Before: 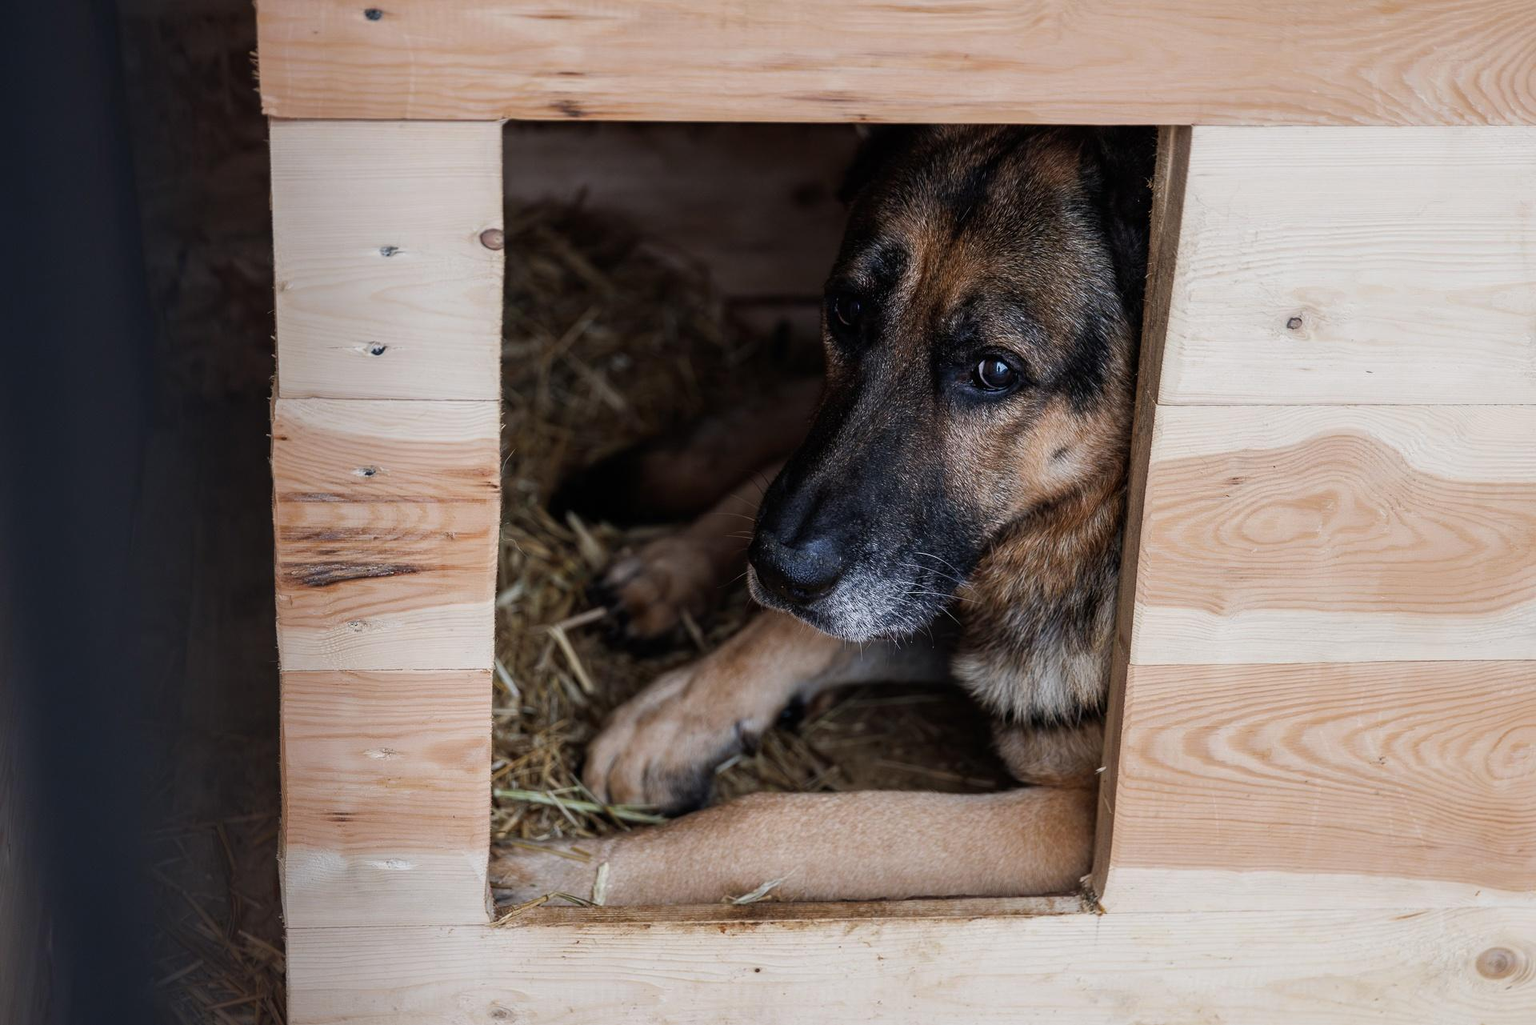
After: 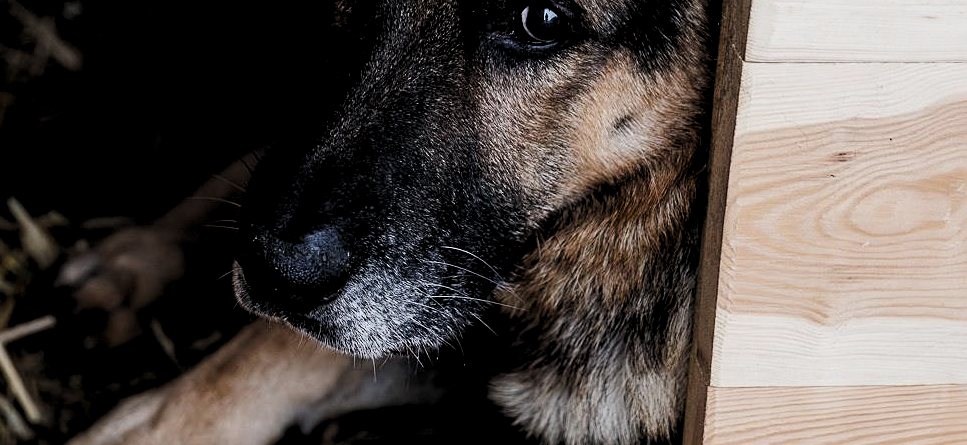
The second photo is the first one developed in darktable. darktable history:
tone curve: curves: ch0 [(0, 0) (0.004, 0.001) (0.133, 0.112) (0.325, 0.362) (0.832, 0.893) (1, 1)], preserve colors none
crop: left 36.584%, top 34.734%, right 13.009%, bottom 30.464%
levels: levels [0.116, 0.574, 1]
sharpen: amount 0.2
